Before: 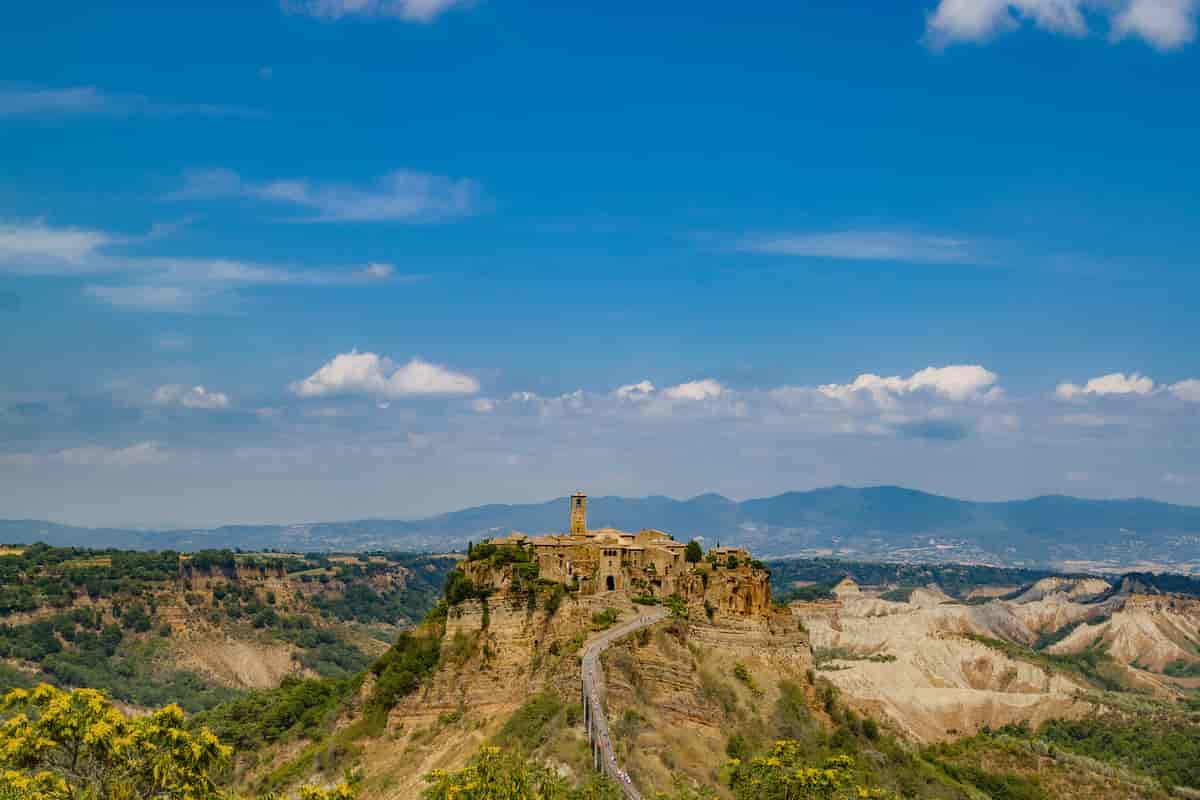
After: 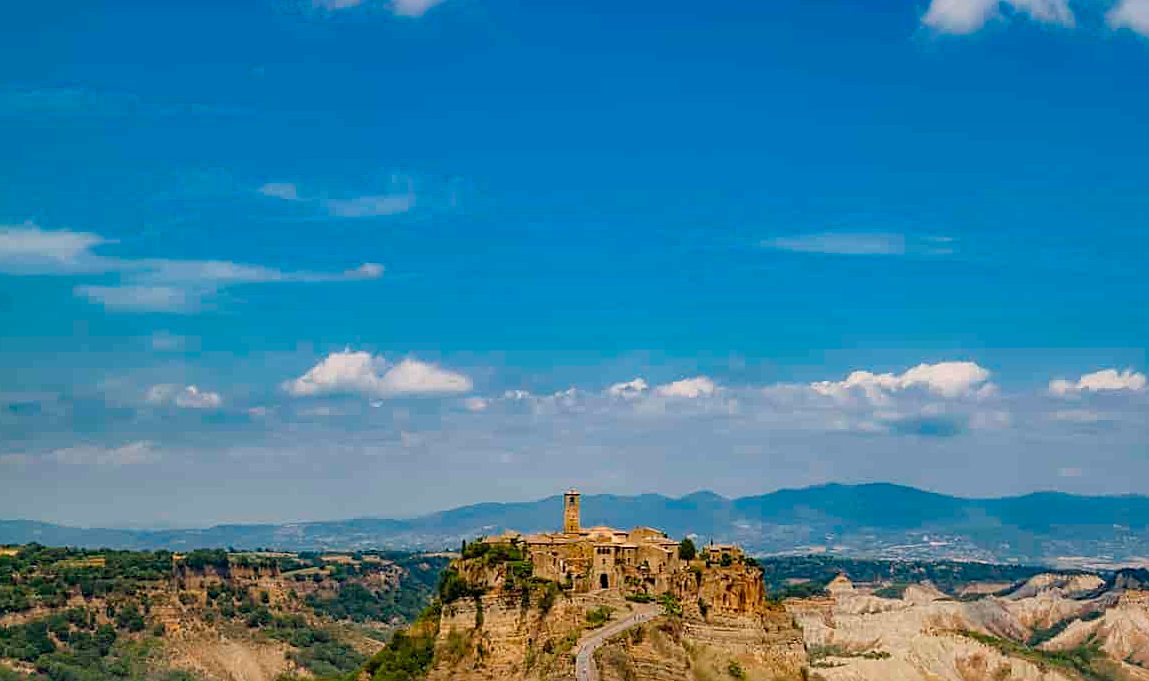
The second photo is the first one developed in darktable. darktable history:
crop and rotate: angle 0.223°, left 0.358%, right 3.253%, bottom 14.35%
sharpen: on, module defaults
shadows and highlights: radius 333.52, shadows 65.12, highlights 4.54, compress 87.76%, soften with gaussian
